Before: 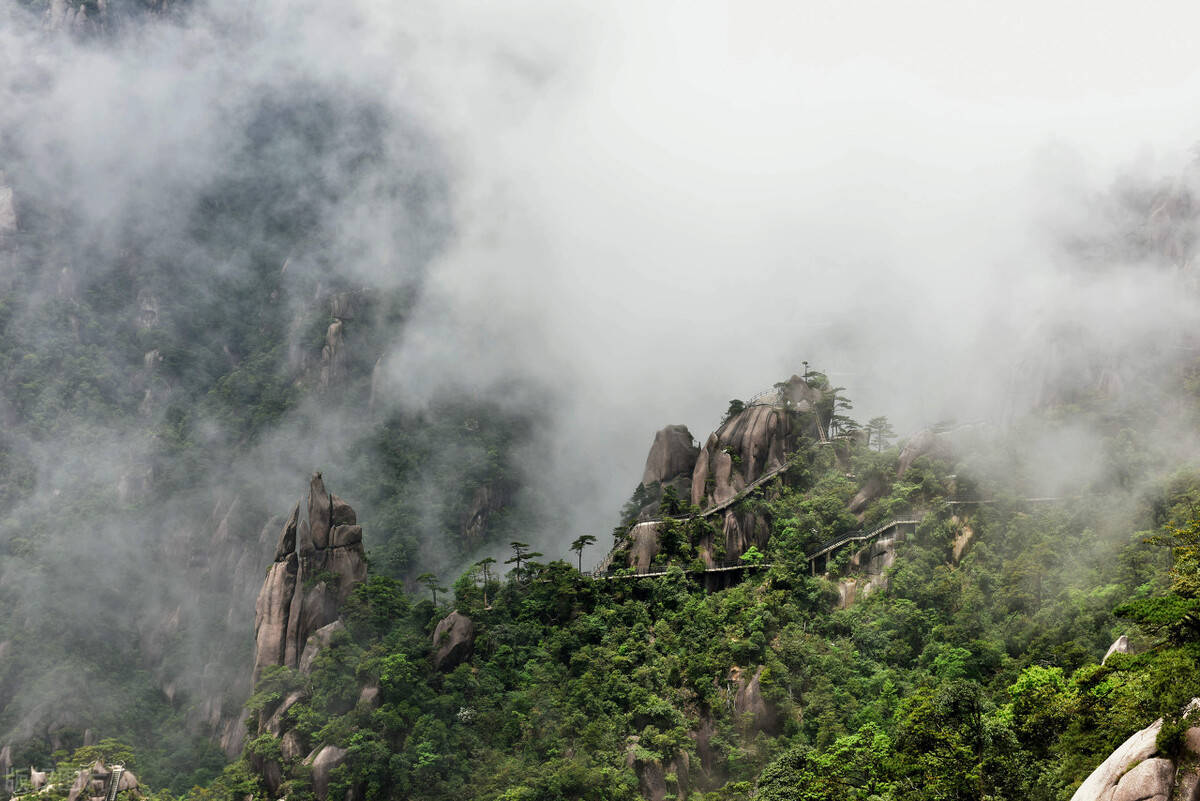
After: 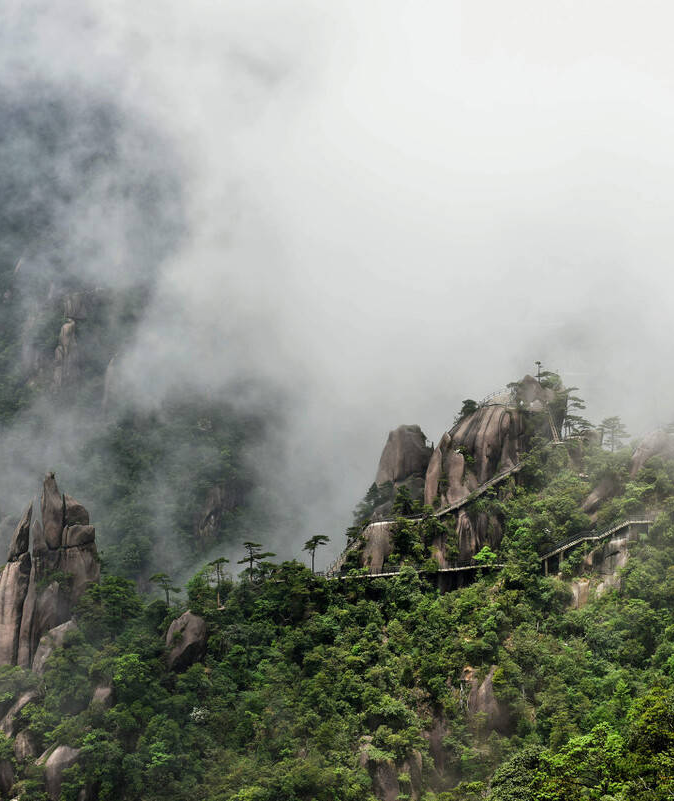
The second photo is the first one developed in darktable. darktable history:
crop and rotate: left 22.326%, right 21.459%
